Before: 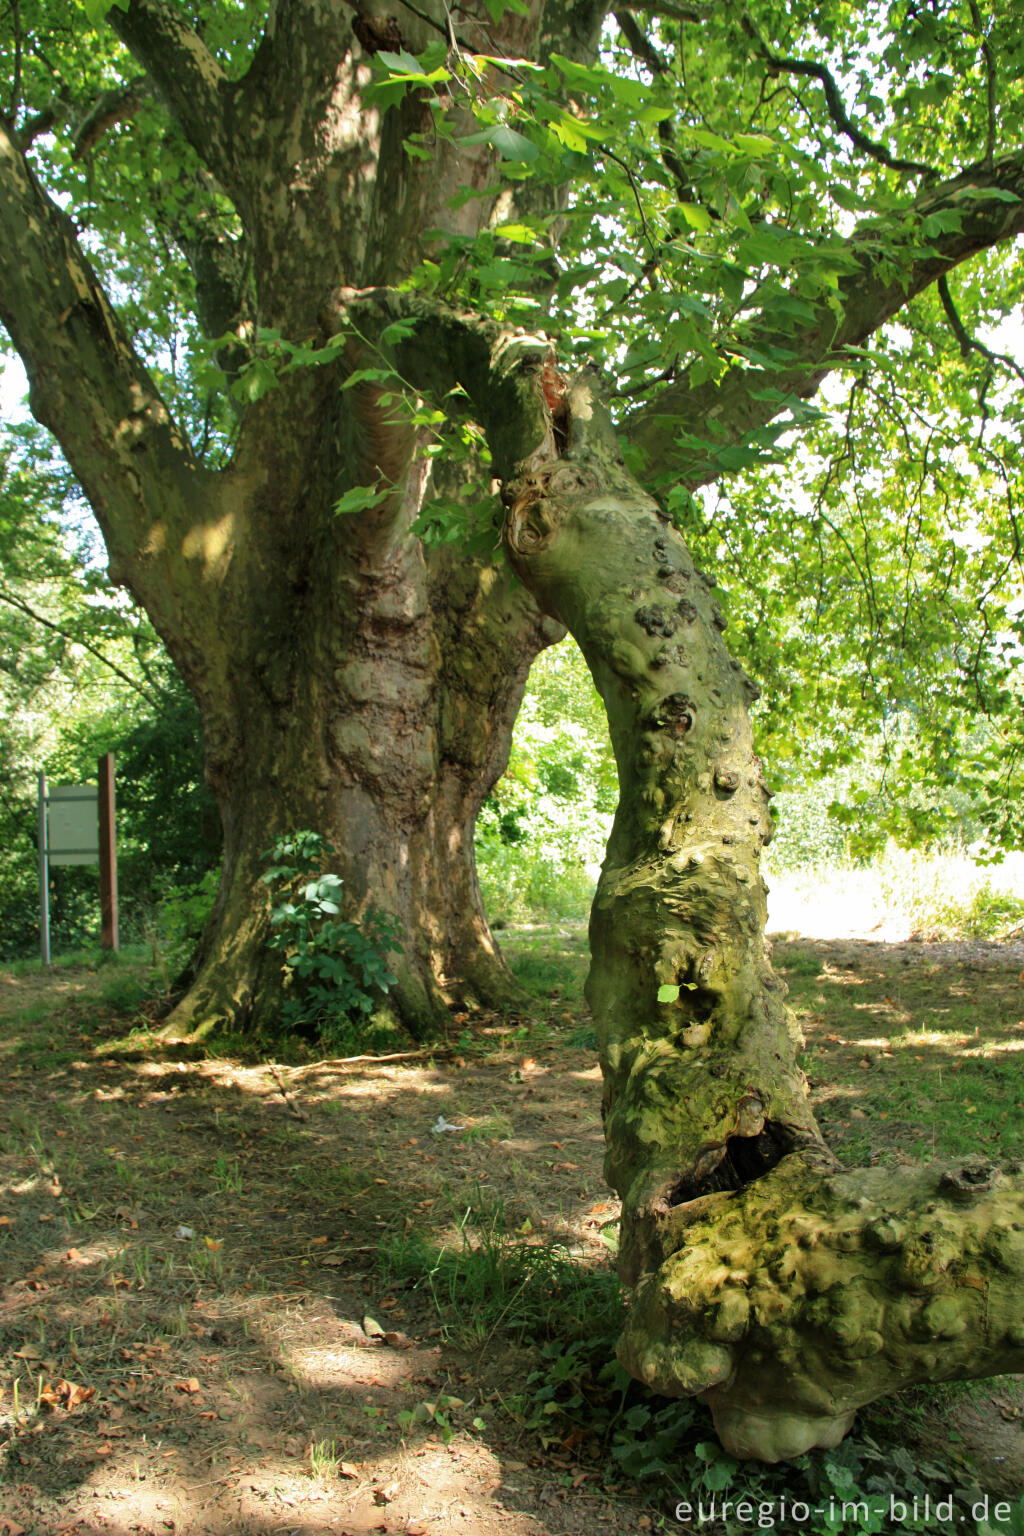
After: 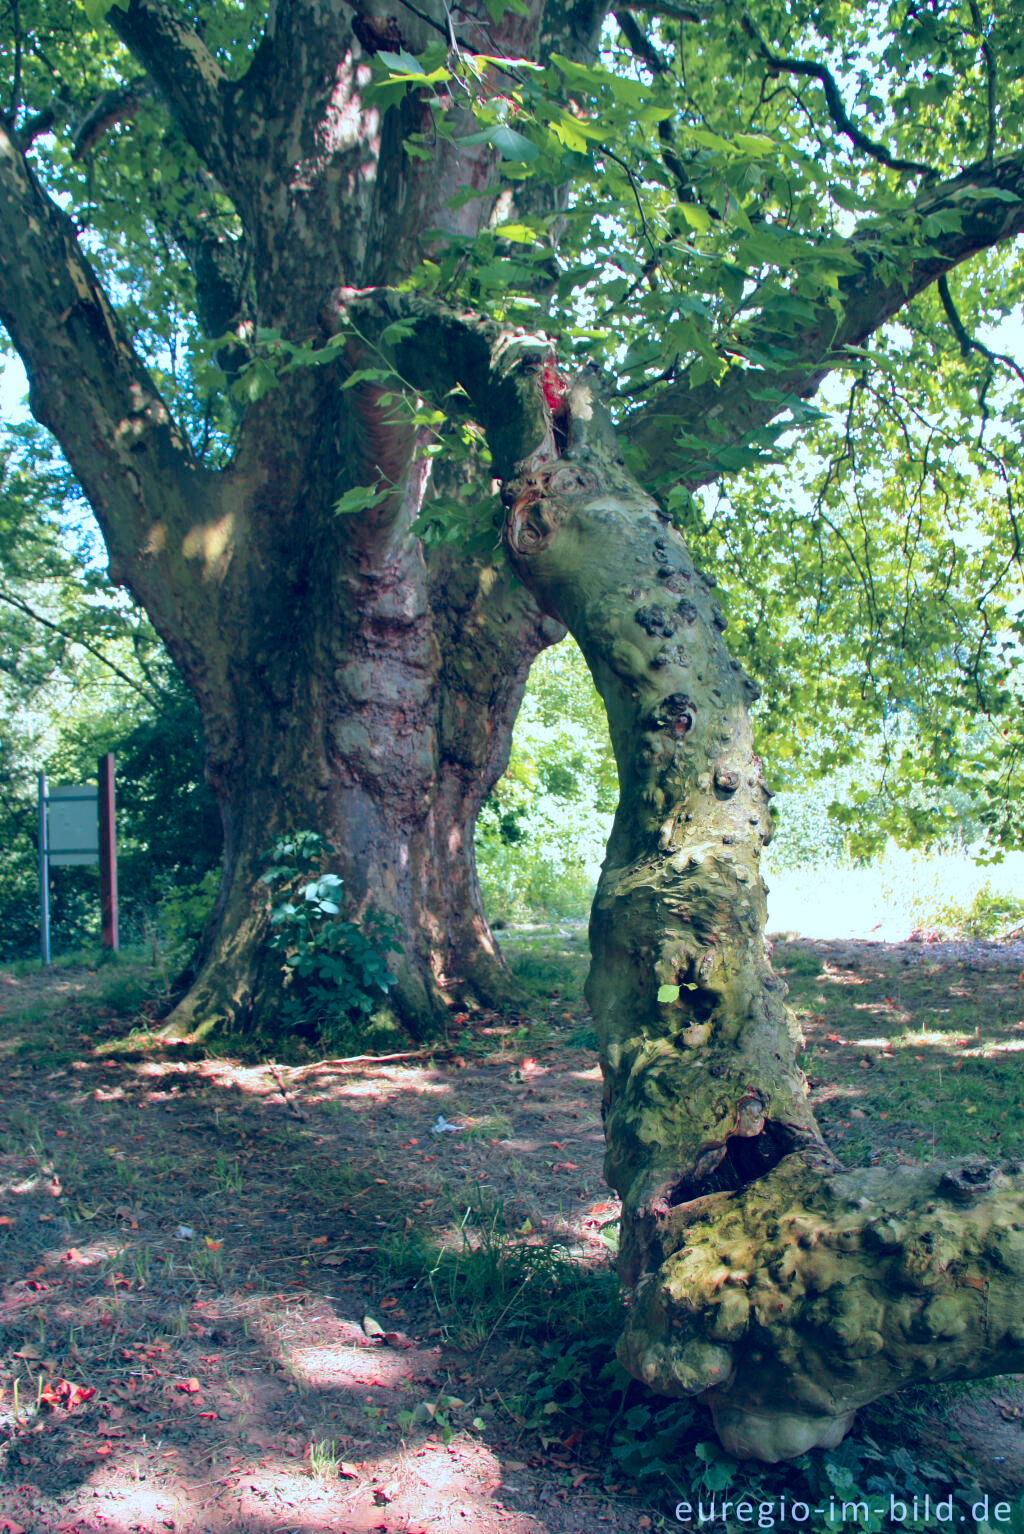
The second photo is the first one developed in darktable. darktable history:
crop: bottom 0.077%
tone curve: curves: ch1 [(0, 0) (0.108, 0.197) (0.5, 0.5) (0.681, 0.885) (1, 1)]; ch2 [(0, 0) (0.28, 0.151) (1, 1)], color space Lab, independent channels, preserve colors none
